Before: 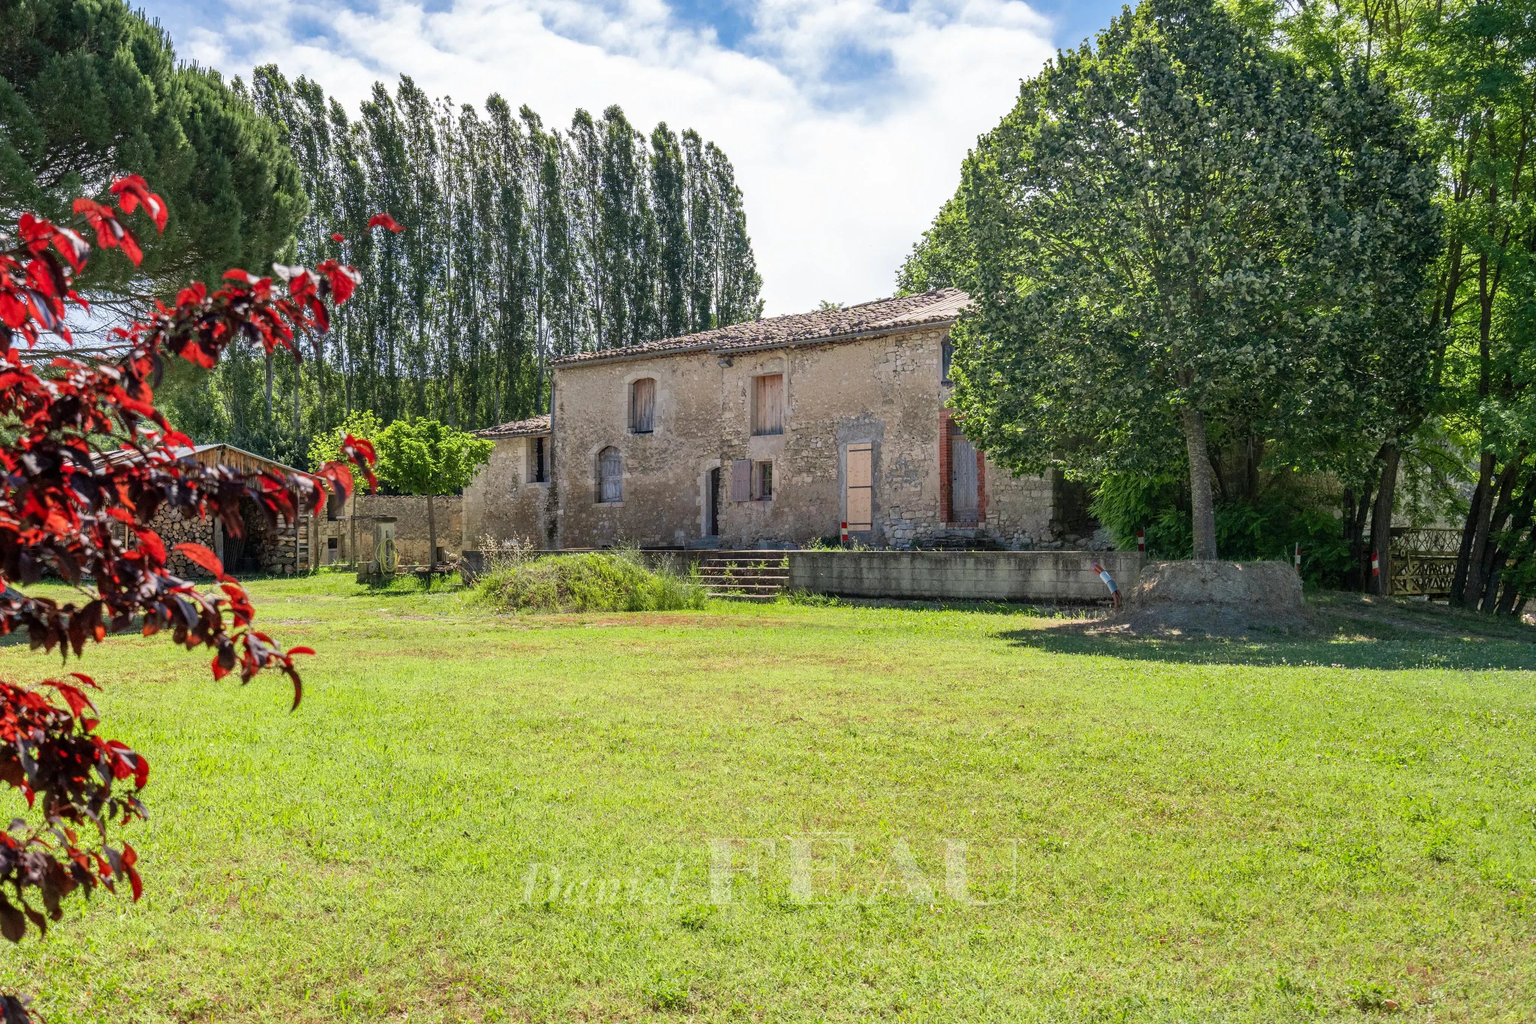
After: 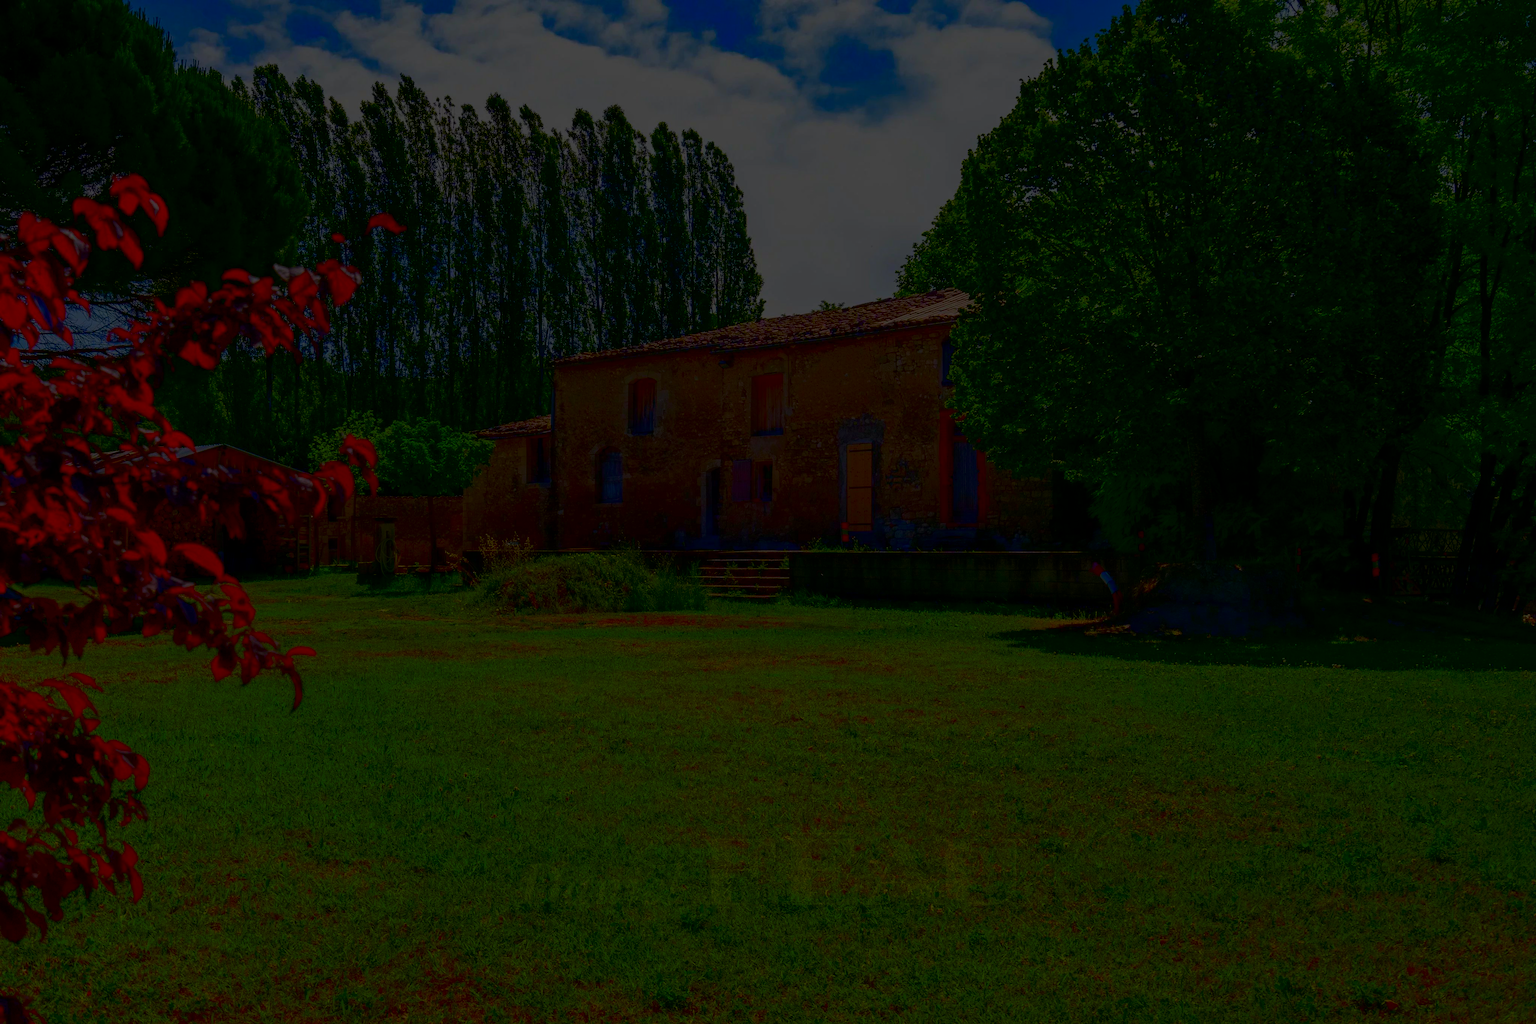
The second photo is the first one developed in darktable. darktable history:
exposure: exposure -1.468 EV, compensate highlight preservation false
contrast brightness saturation: brightness -1, saturation 1
